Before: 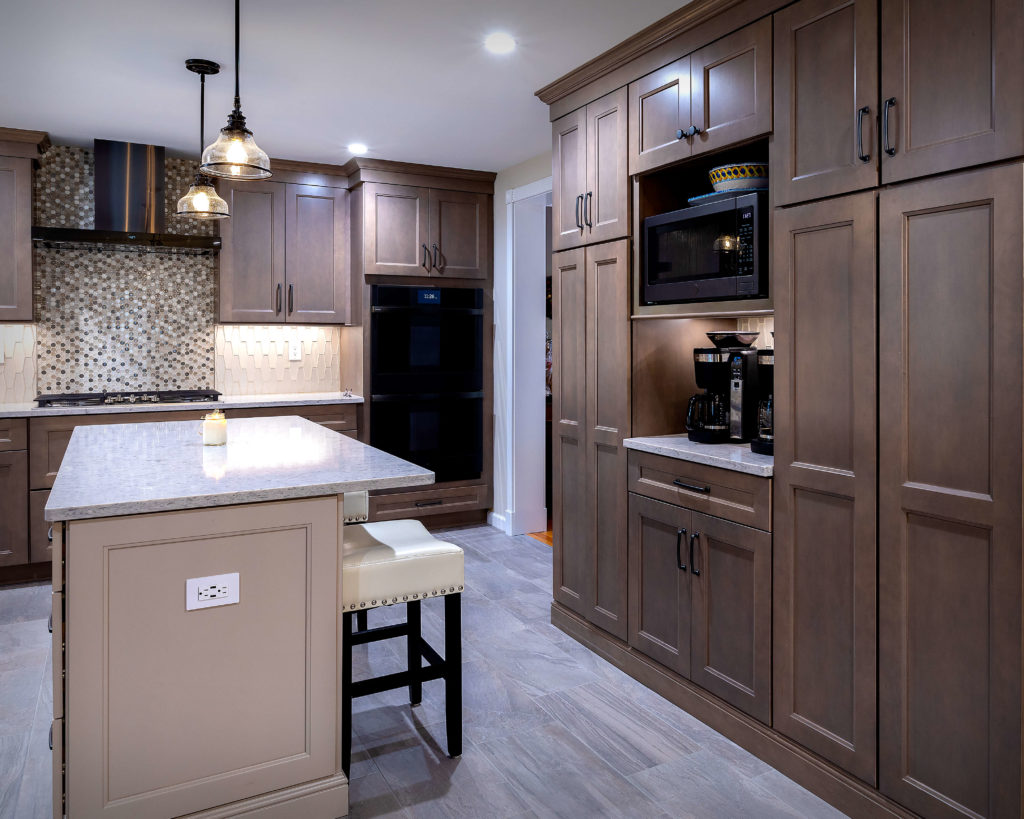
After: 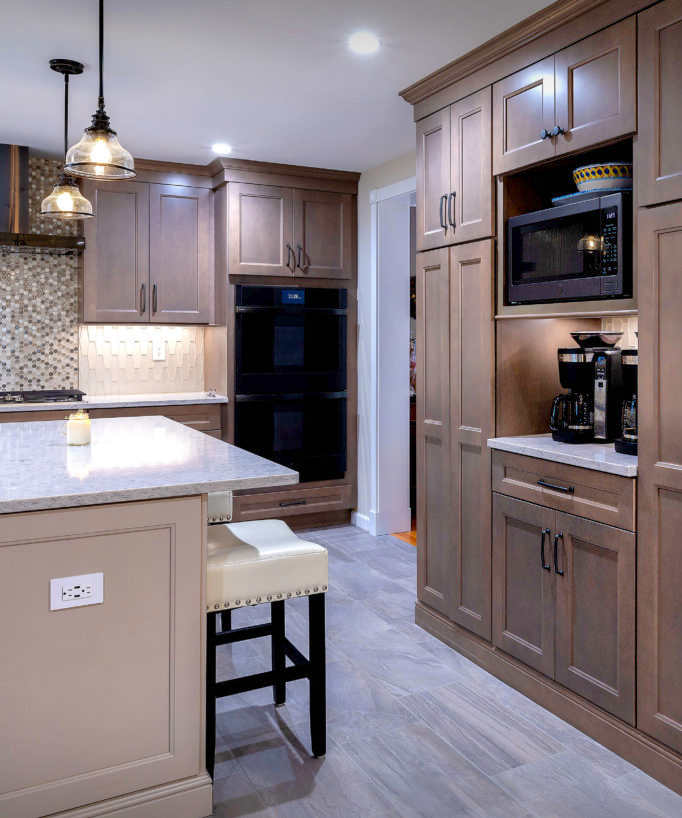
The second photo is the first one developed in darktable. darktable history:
tone equalizer: -7 EV 0.16 EV, -6 EV 0.621 EV, -5 EV 1.12 EV, -4 EV 1.34 EV, -3 EV 1.18 EV, -2 EV 0.6 EV, -1 EV 0.158 EV, smoothing diameter 24.87%, edges refinement/feathering 13.77, preserve details guided filter
crop and rotate: left 13.371%, right 19.973%
